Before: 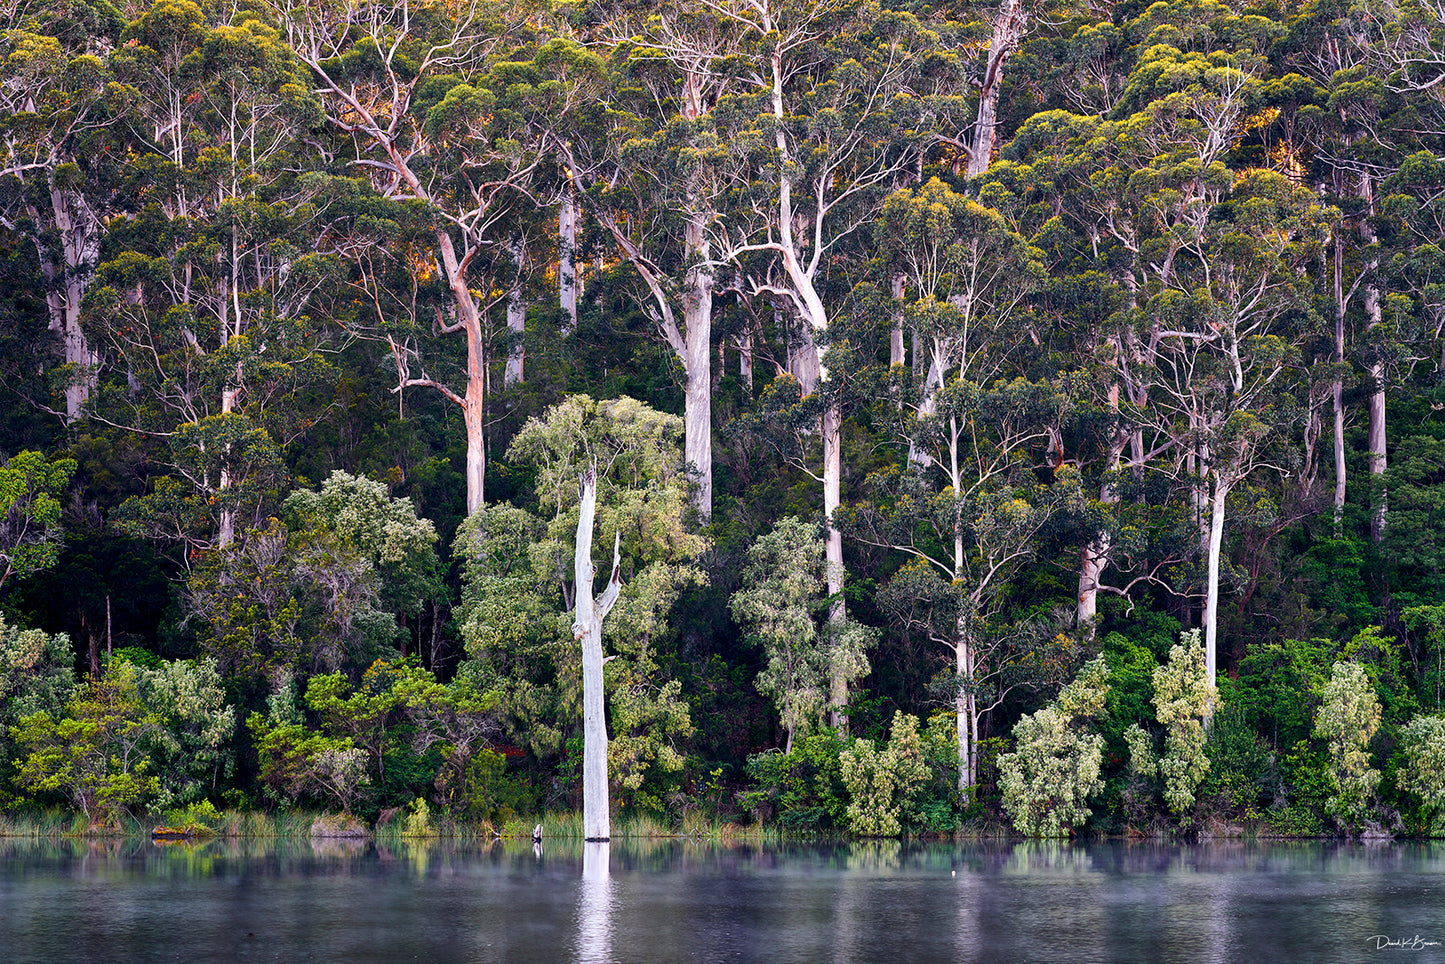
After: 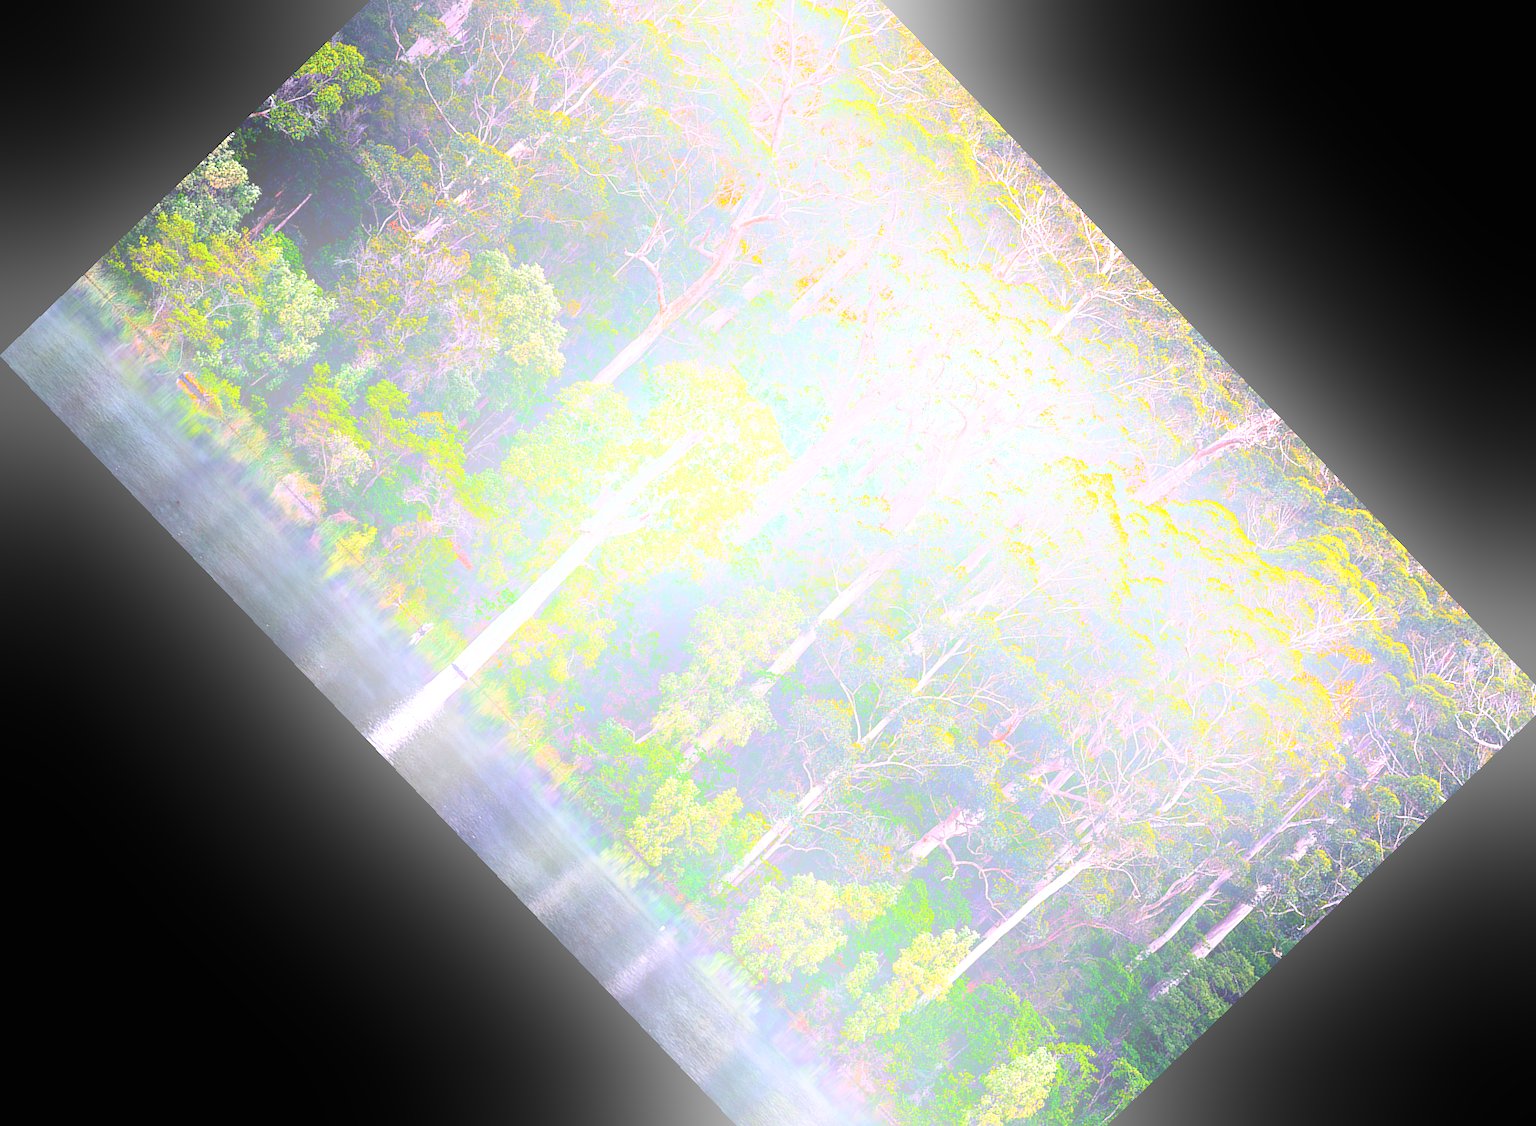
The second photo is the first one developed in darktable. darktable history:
crop and rotate: angle -46.26°, top 16.234%, right 0.912%, bottom 11.704%
bloom: size 25%, threshold 5%, strength 90%
exposure: black level correction 0, exposure 0.95 EV, compensate exposure bias true, compensate highlight preservation false
